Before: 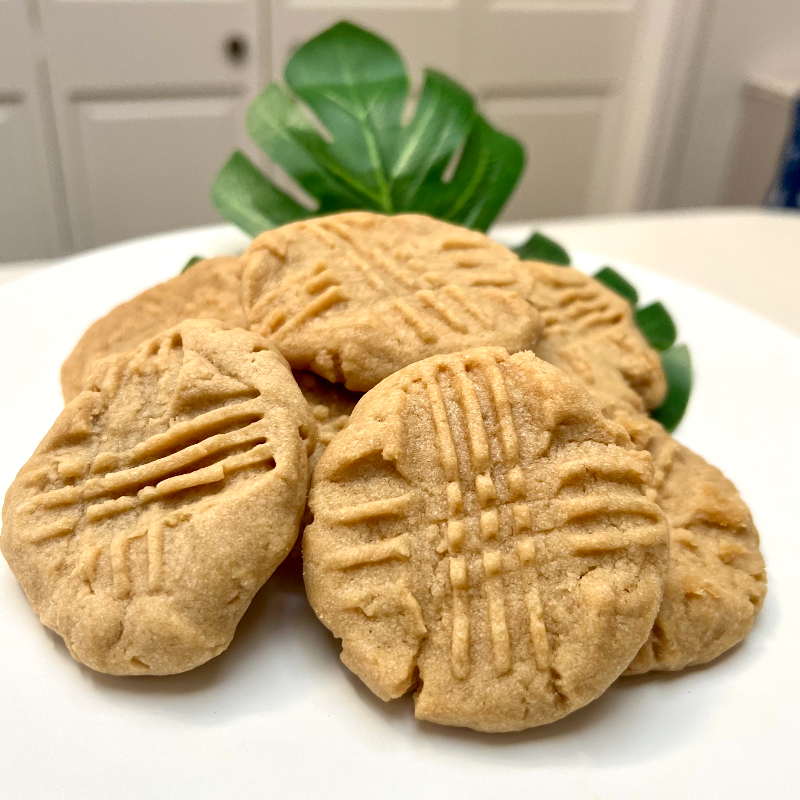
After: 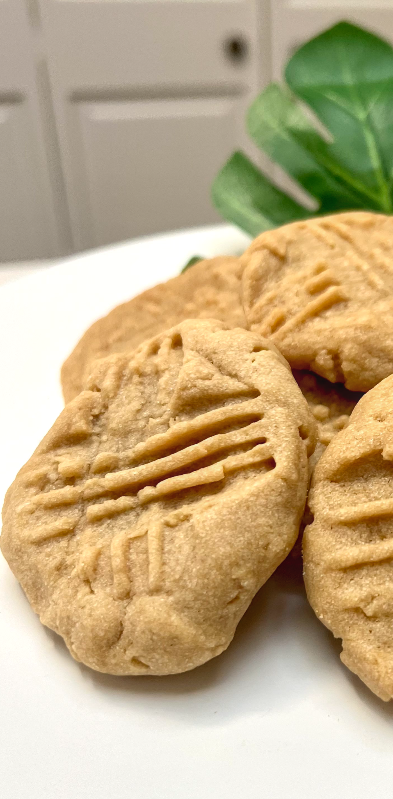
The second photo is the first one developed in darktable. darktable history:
crop and rotate: left 0%, top 0%, right 50.845%
local contrast: detail 110%
